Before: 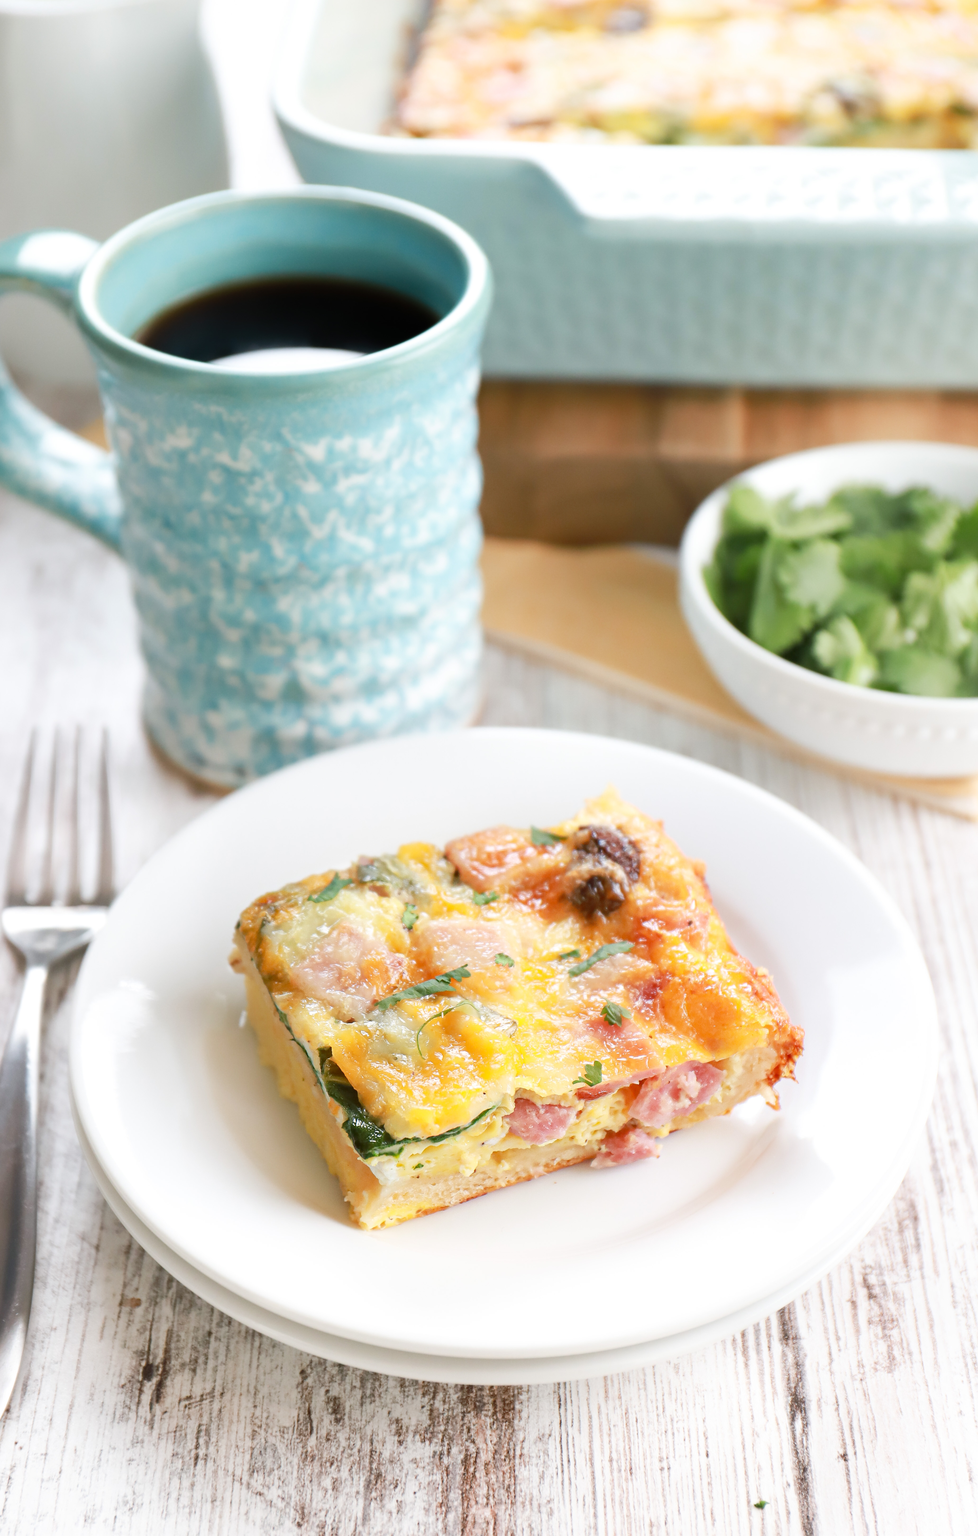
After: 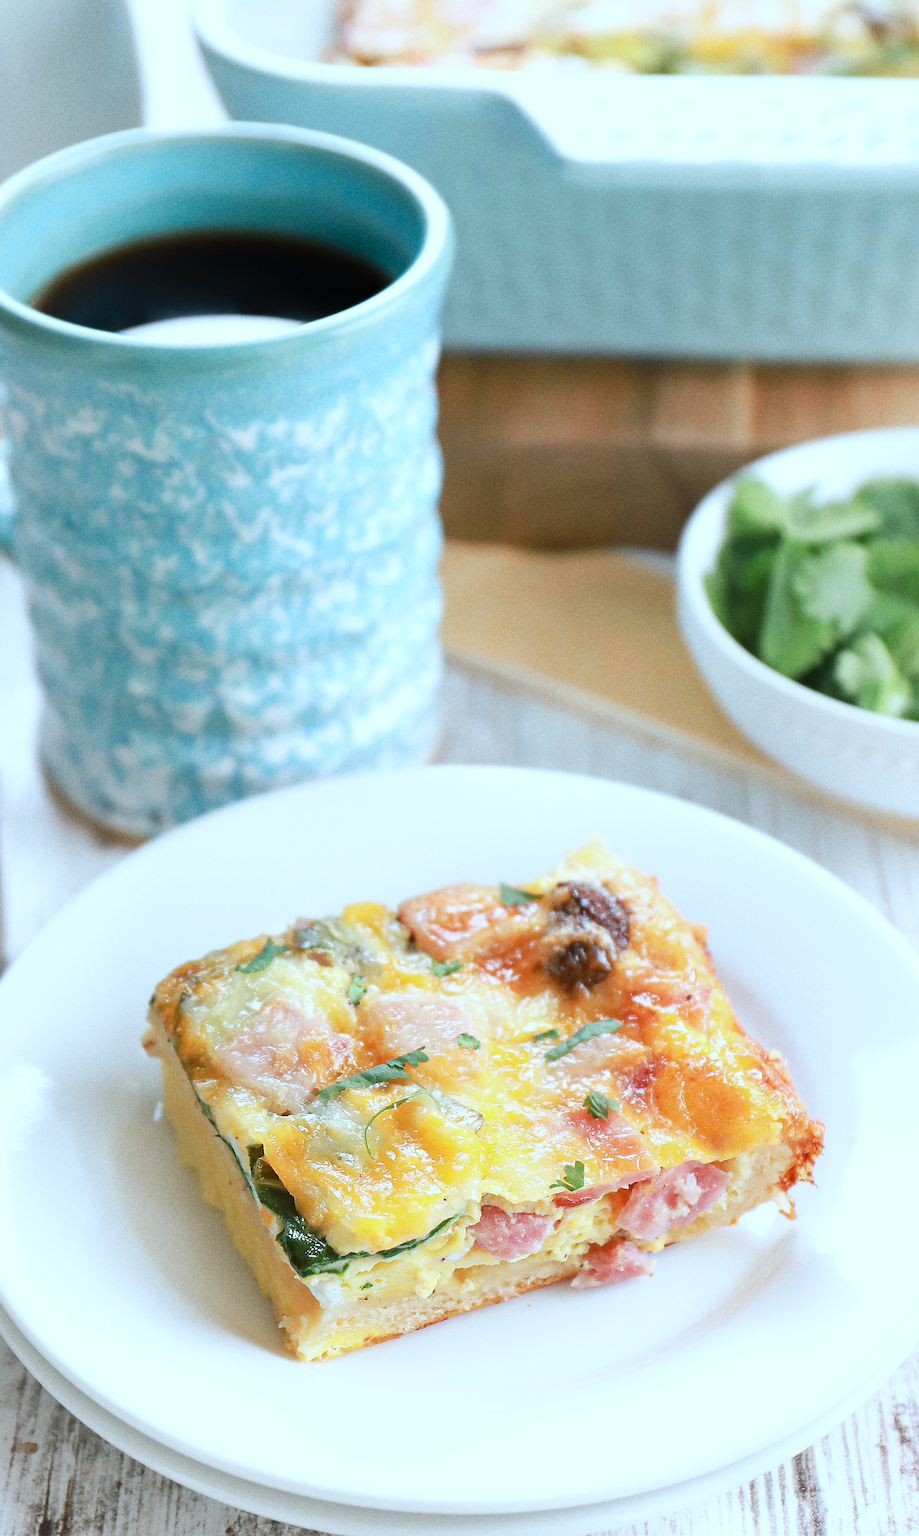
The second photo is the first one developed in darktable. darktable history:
fill light: on, module defaults
color calibration: illuminant Planckian (black body), x 0.375, y 0.373, temperature 4117 K
crop: left 11.225%, top 5.381%, right 9.565%, bottom 10.314%
grain: on, module defaults
sharpen: radius 1.4, amount 1.25, threshold 0.7
